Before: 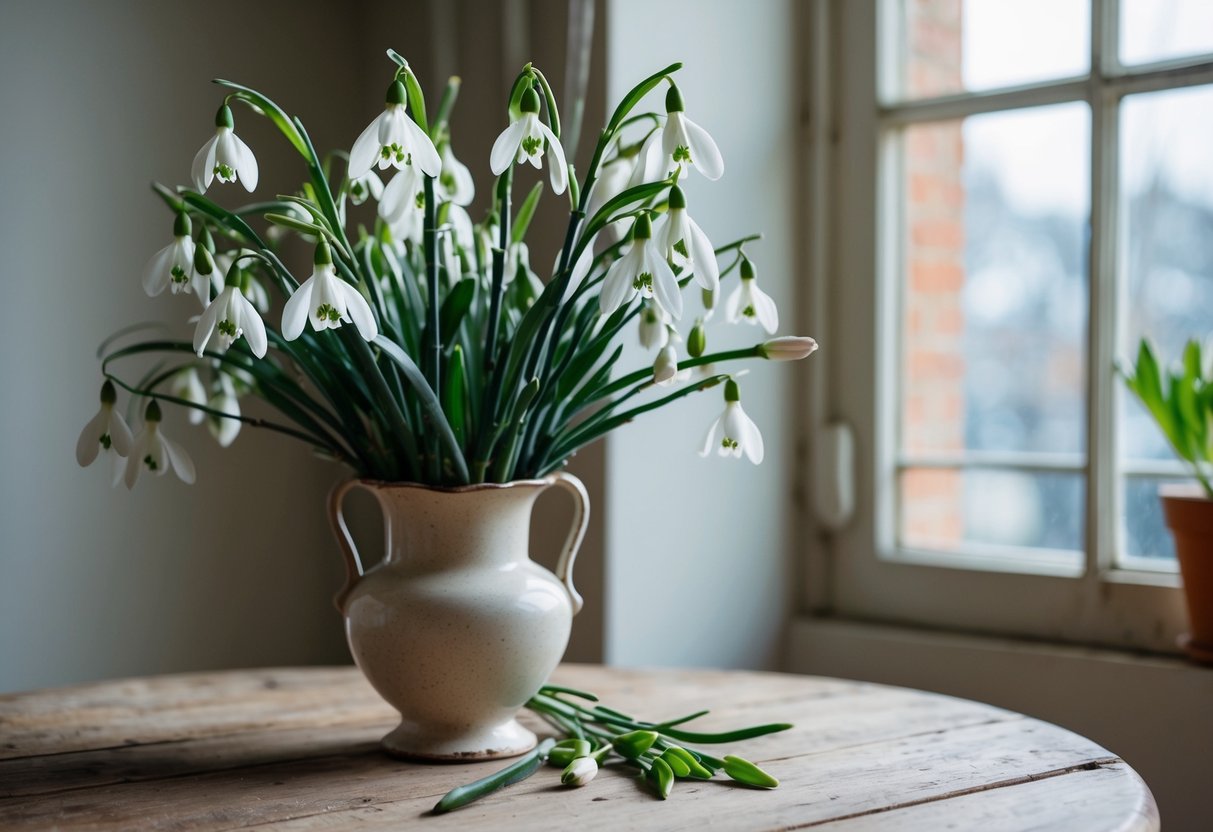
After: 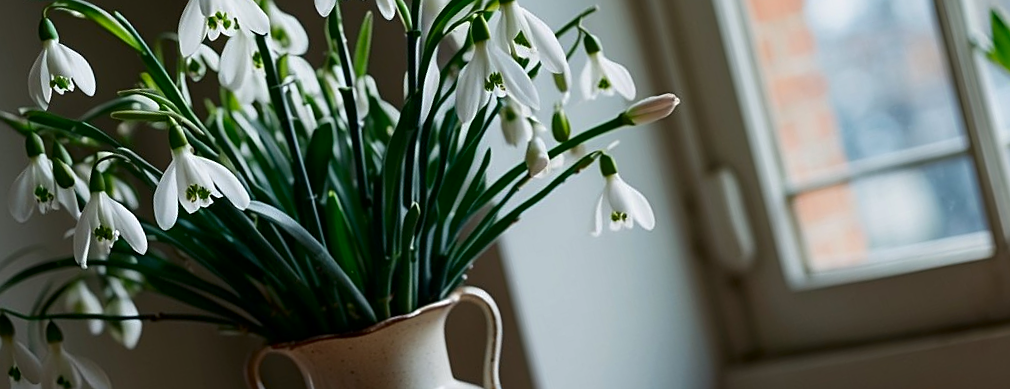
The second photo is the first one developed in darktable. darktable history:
sharpen: on, module defaults
crop: left 5.596%, top 10.314%, right 3.534%, bottom 19.395%
rotate and perspective: rotation -14.8°, crop left 0.1, crop right 0.903, crop top 0.25, crop bottom 0.748
contrast brightness saturation: contrast 0.07, brightness -0.13, saturation 0.06
